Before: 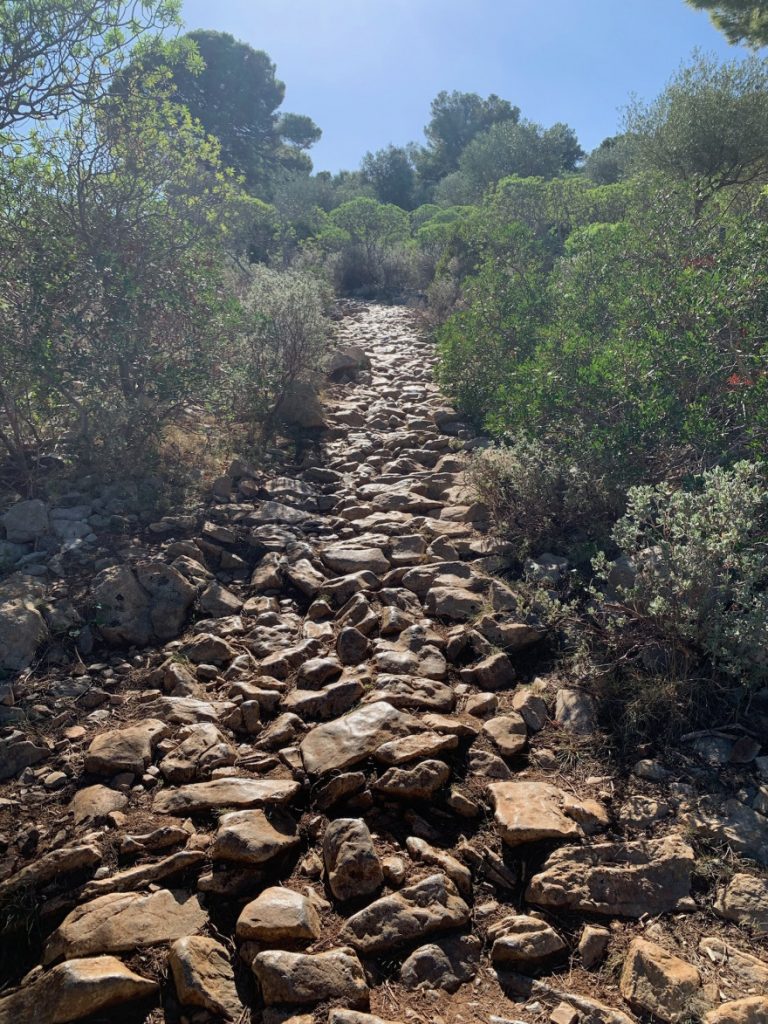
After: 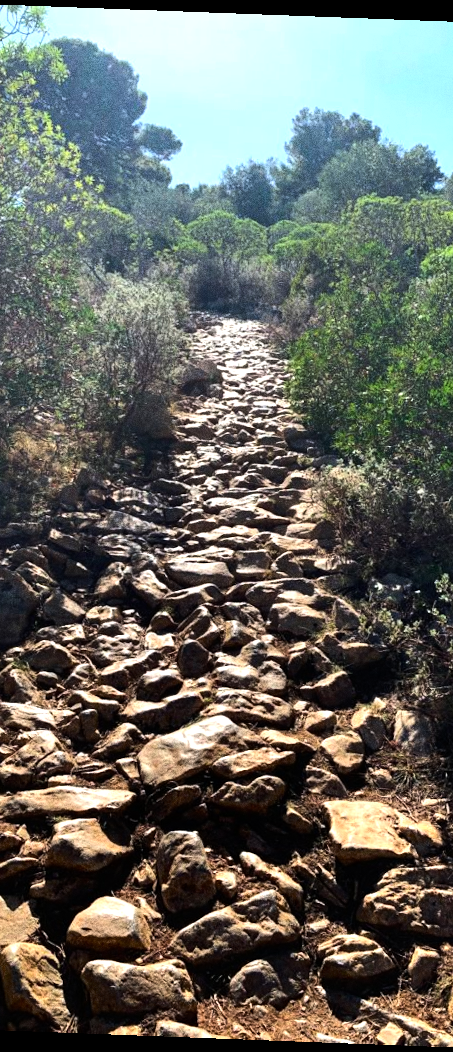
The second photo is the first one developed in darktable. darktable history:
crop: left 21.496%, right 22.254%
grain: coarseness 0.09 ISO, strength 40%
rotate and perspective: rotation 2.17°, automatic cropping off
color correction: saturation 1.34
tone equalizer: -8 EV -1.08 EV, -7 EV -1.01 EV, -6 EV -0.867 EV, -5 EV -0.578 EV, -3 EV 0.578 EV, -2 EV 0.867 EV, -1 EV 1.01 EV, +0 EV 1.08 EV, edges refinement/feathering 500, mask exposure compensation -1.57 EV, preserve details no
